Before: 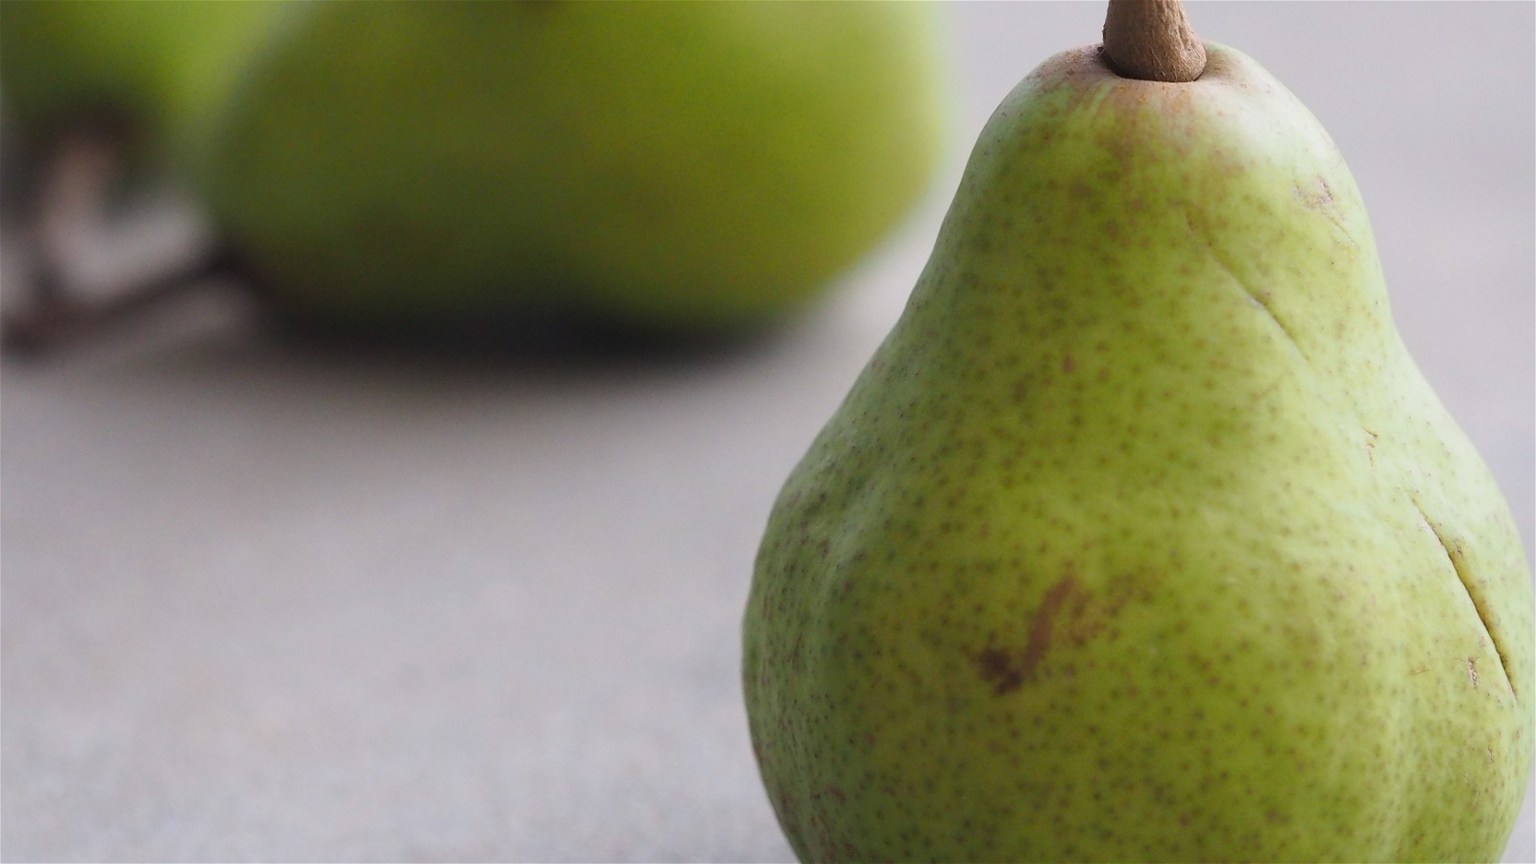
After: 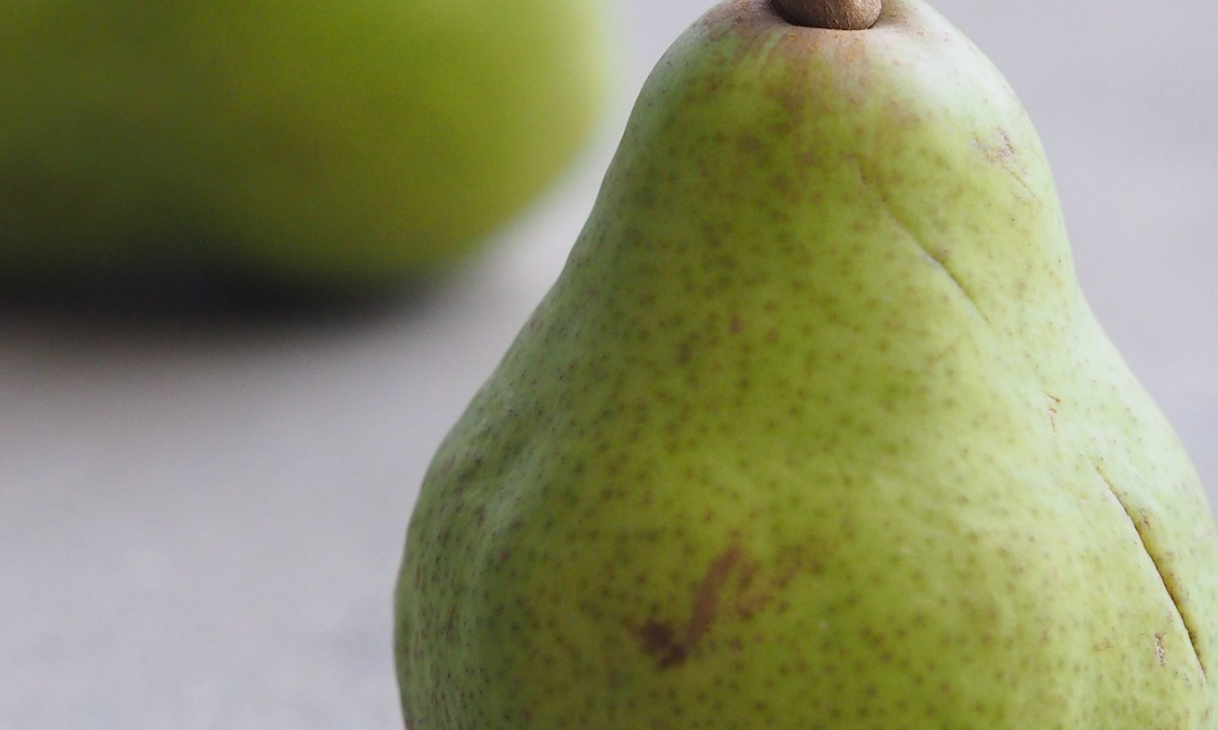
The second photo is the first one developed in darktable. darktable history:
crop: left 23.095%, top 5.827%, bottom 11.854%
white balance: red 0.988, blue 1.017
rotate and perspective: rotation 0.192°, lens shift (horizontal) -0.015, crop left 0.005, crop right 0.996, crop top 0.006, crop bottom 0.99
